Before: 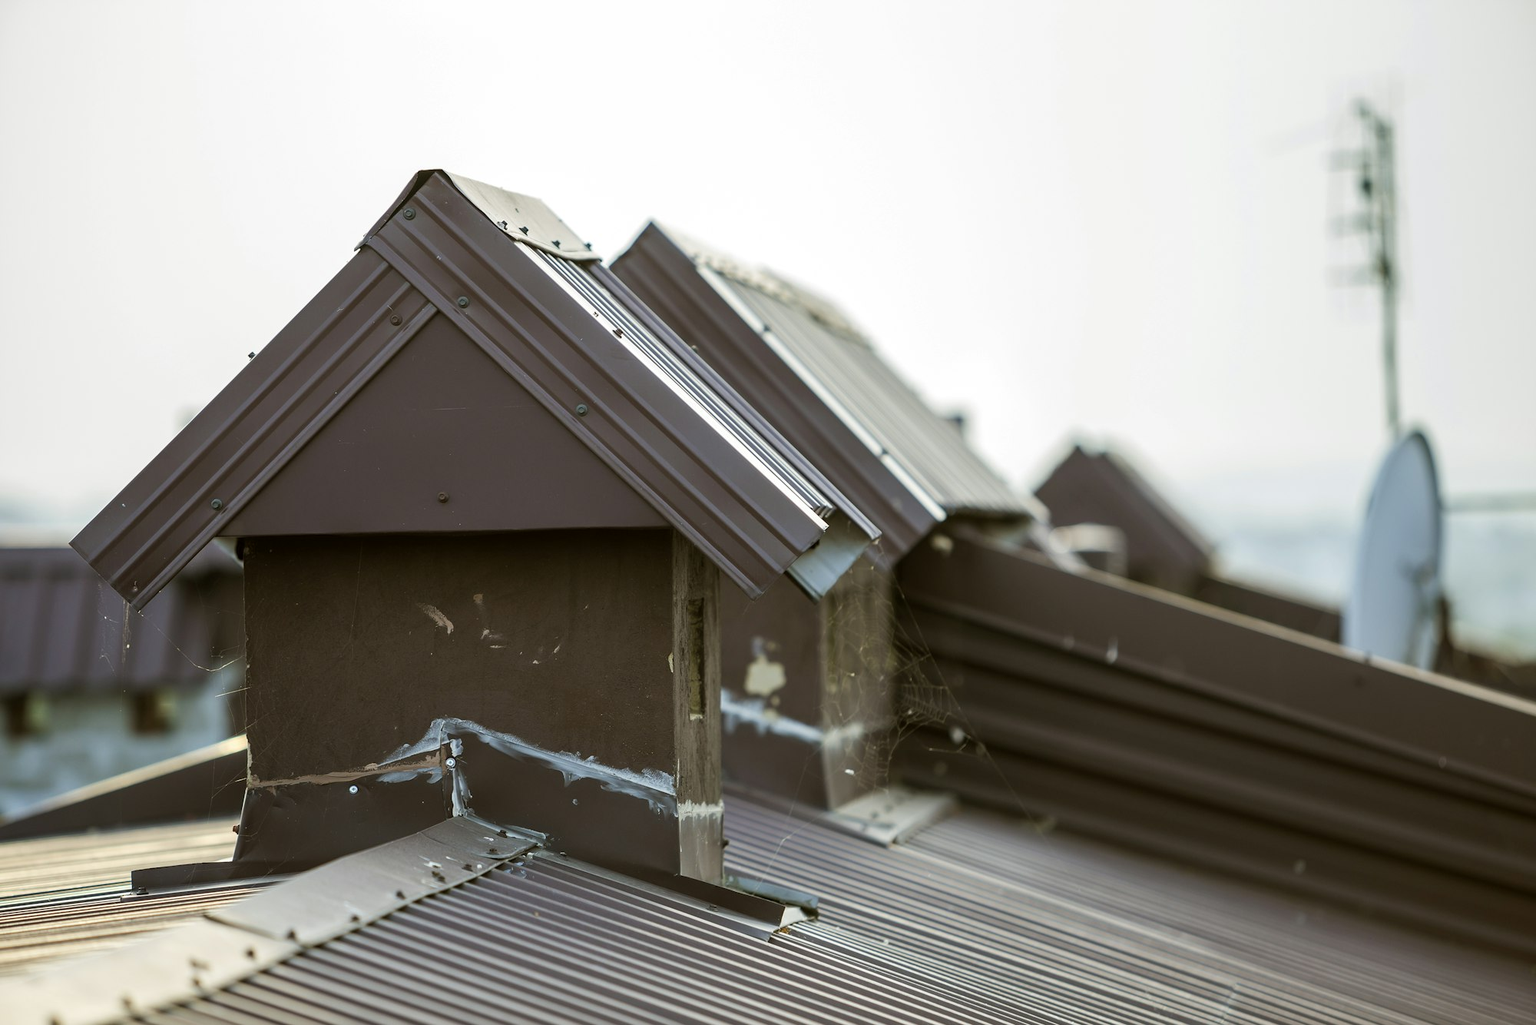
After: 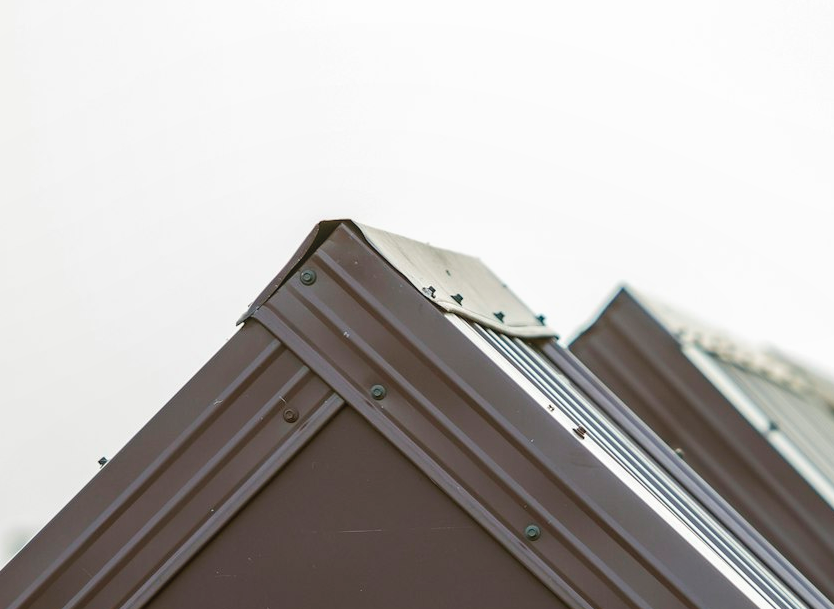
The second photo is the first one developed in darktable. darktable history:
local contrast: detail 109%
crop and rotate: left 11.285%, top 0.109%, right 47.001%, bottom 54.191%
